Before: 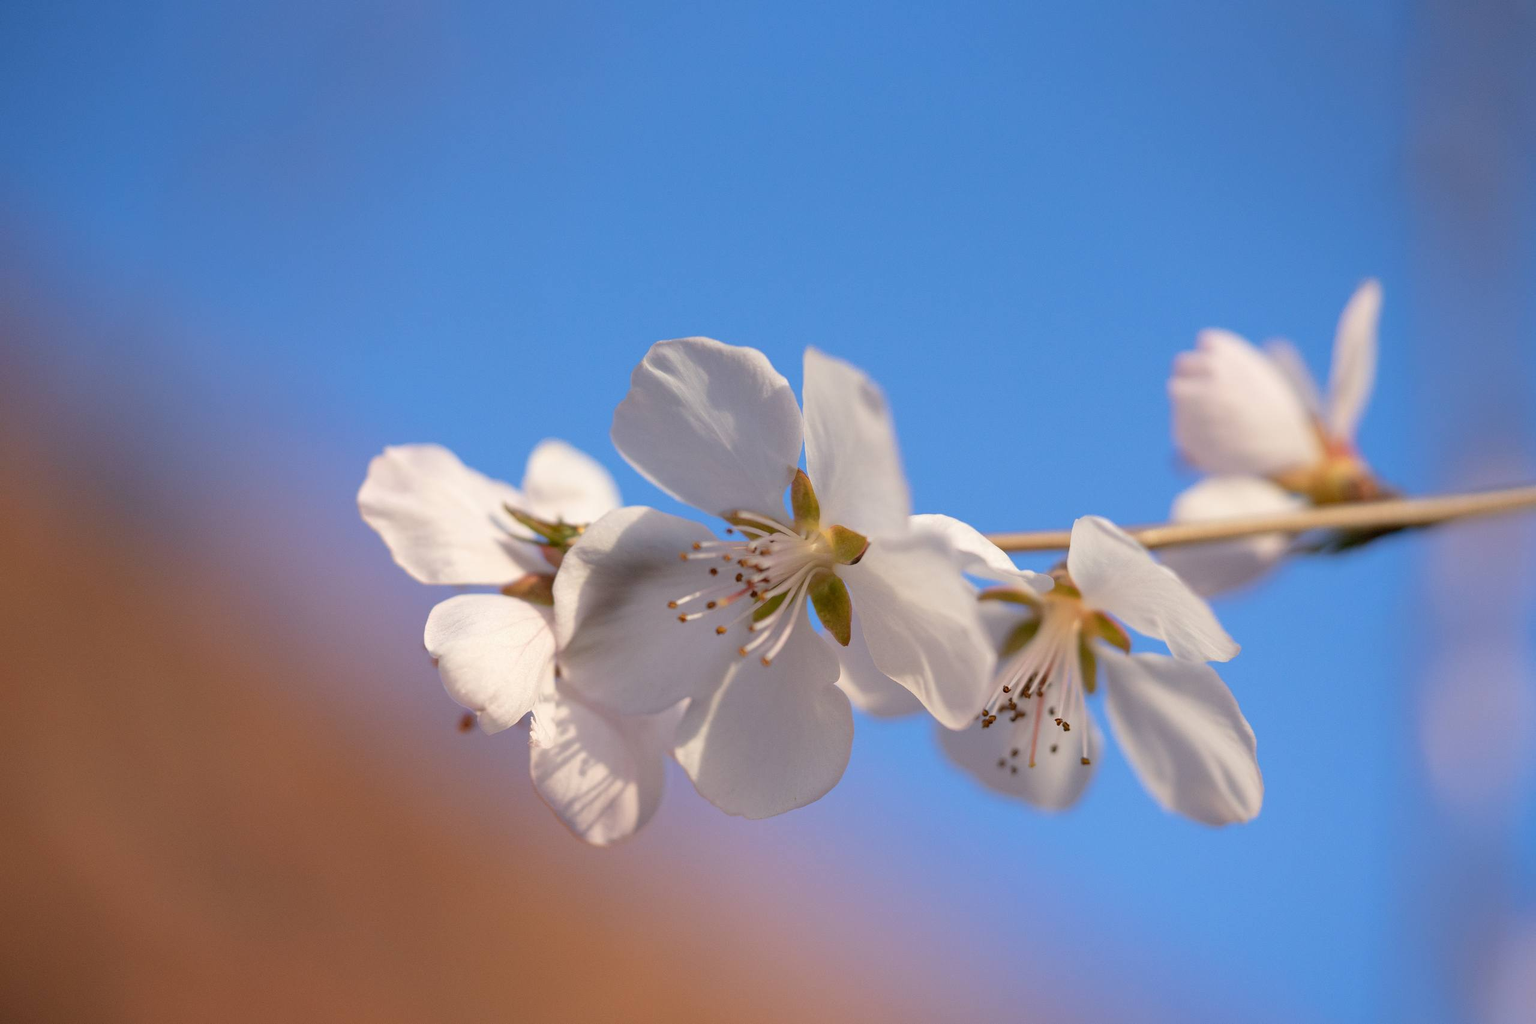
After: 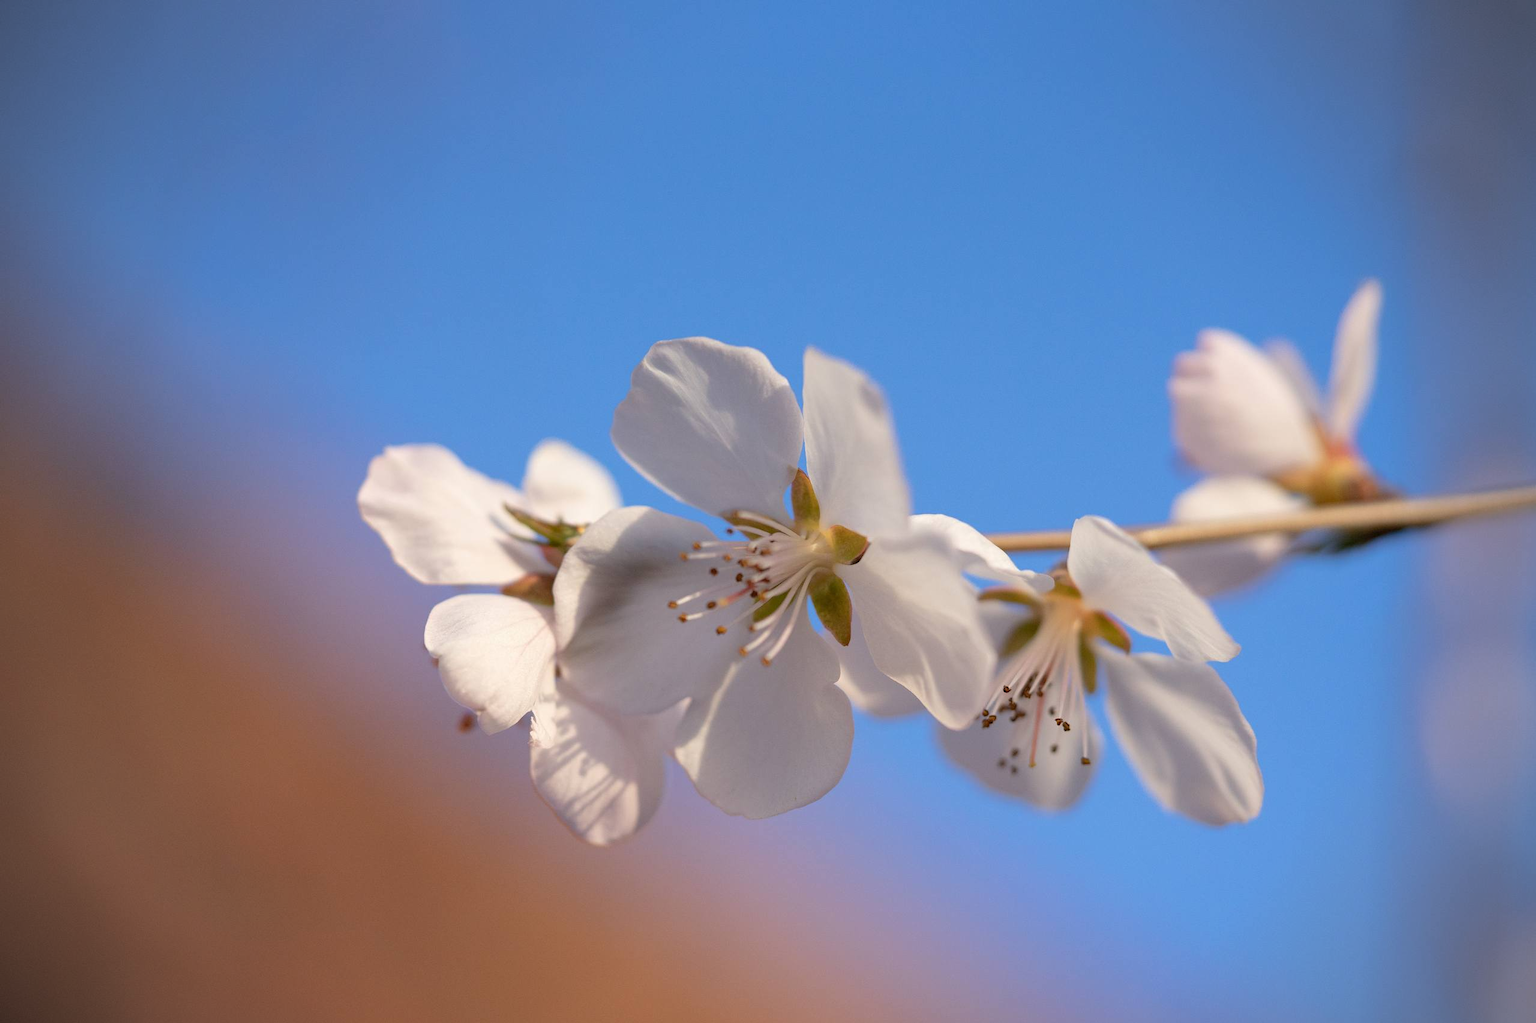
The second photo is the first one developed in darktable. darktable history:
vignetting: fall-off start 79.79%
